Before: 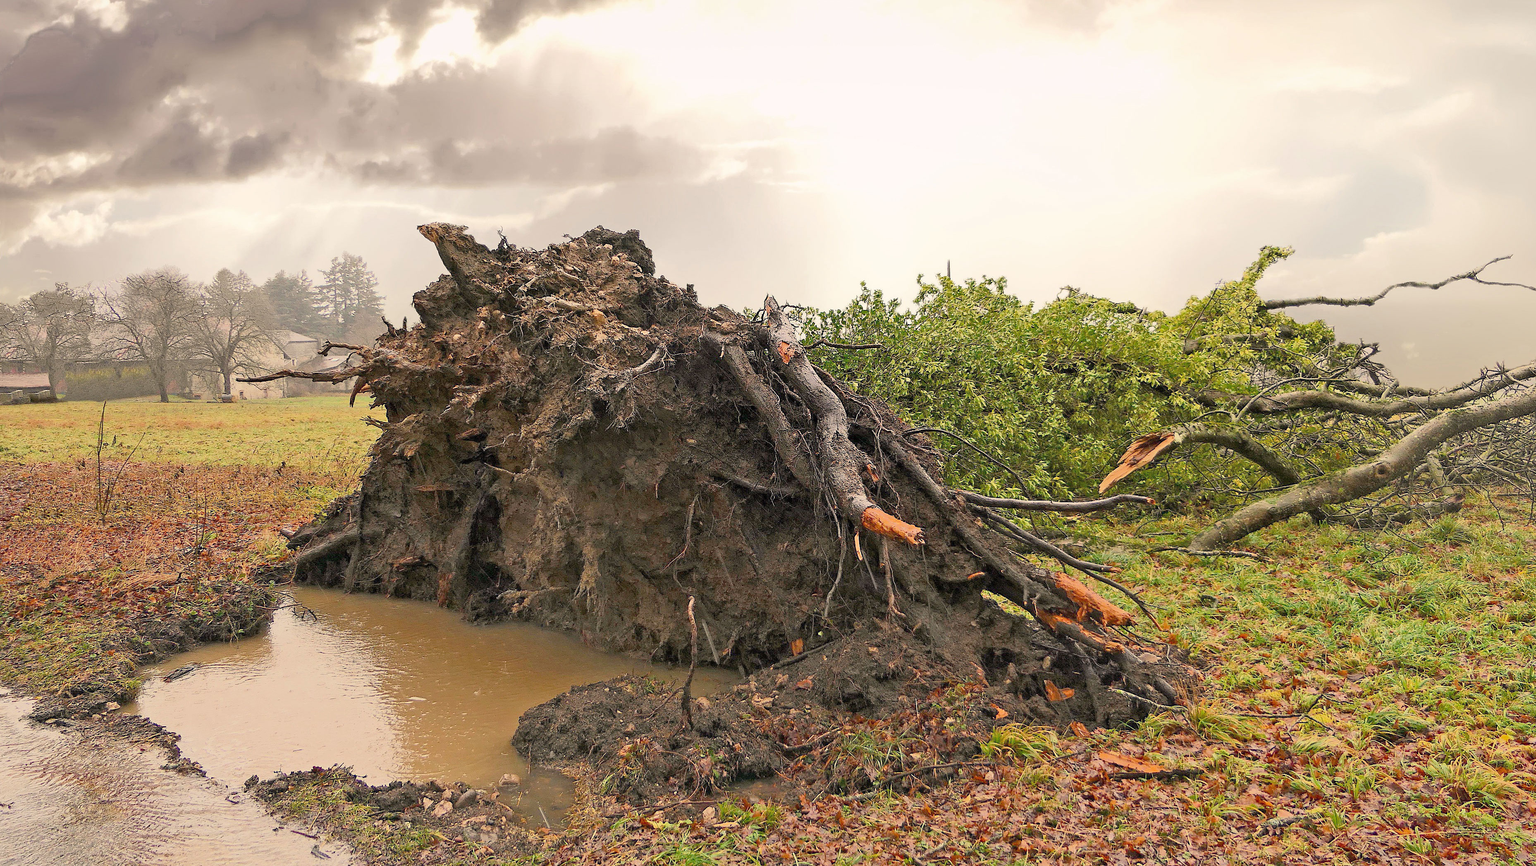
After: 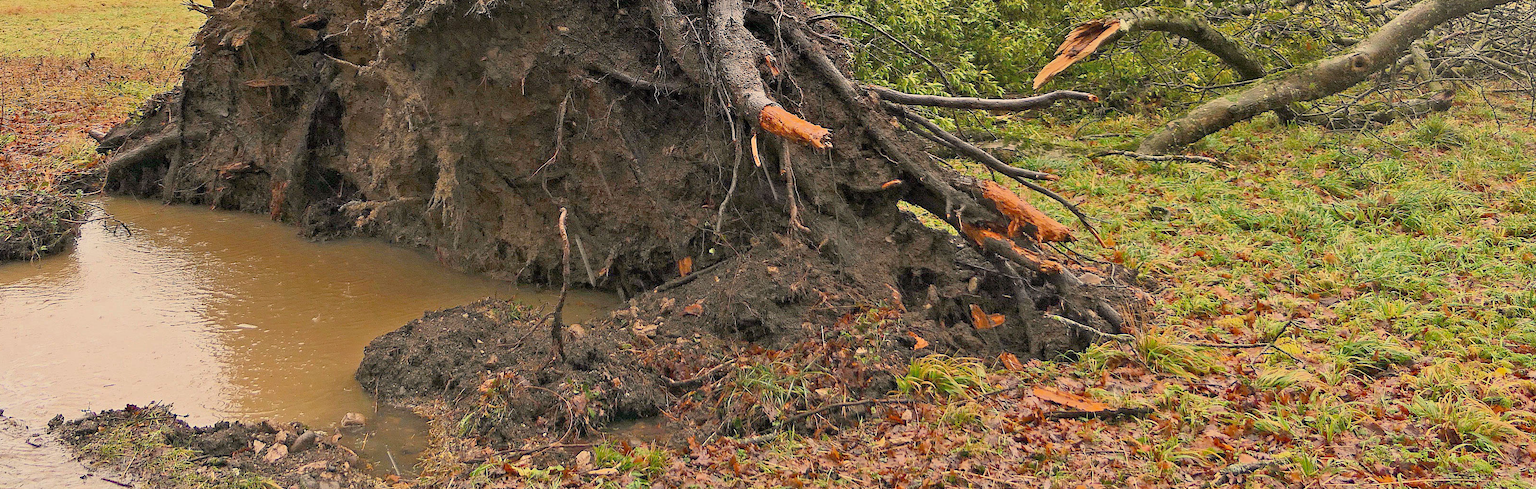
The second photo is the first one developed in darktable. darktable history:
haze removal: strength 0.282, distance 0.253, compatibility mode true, adaptive false
crop and rotate: left 13.28%, top 48.094%, bottom 2.932%
